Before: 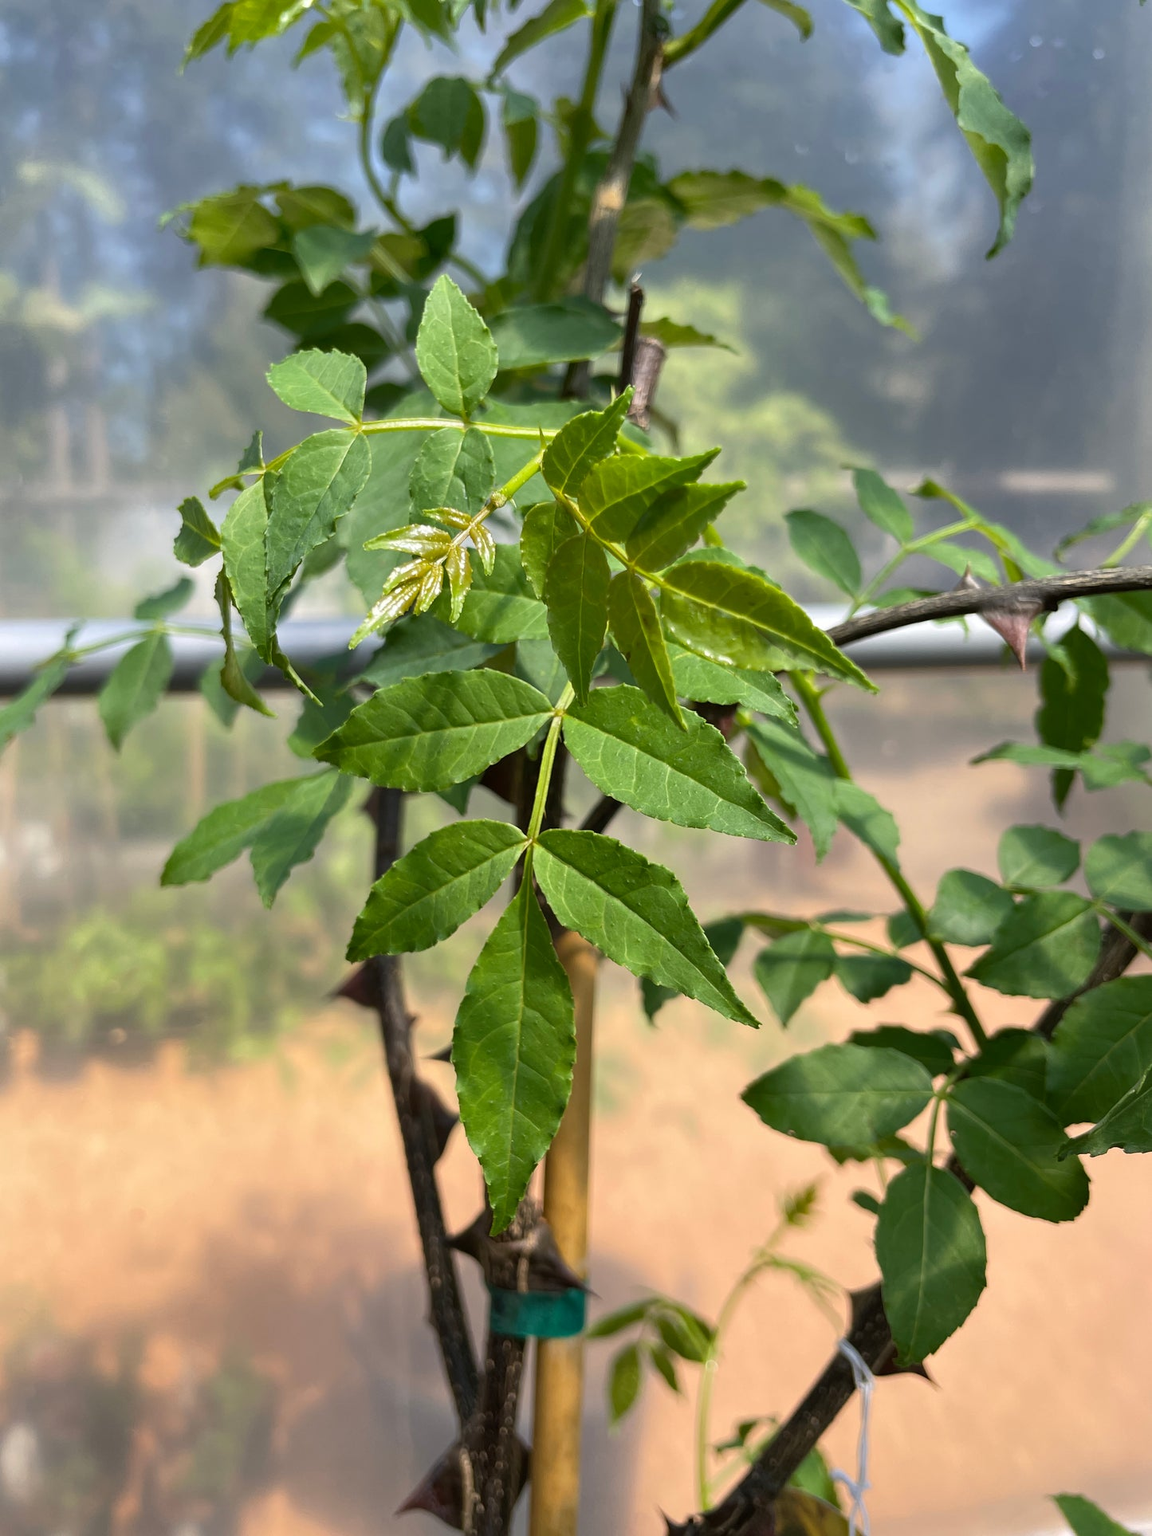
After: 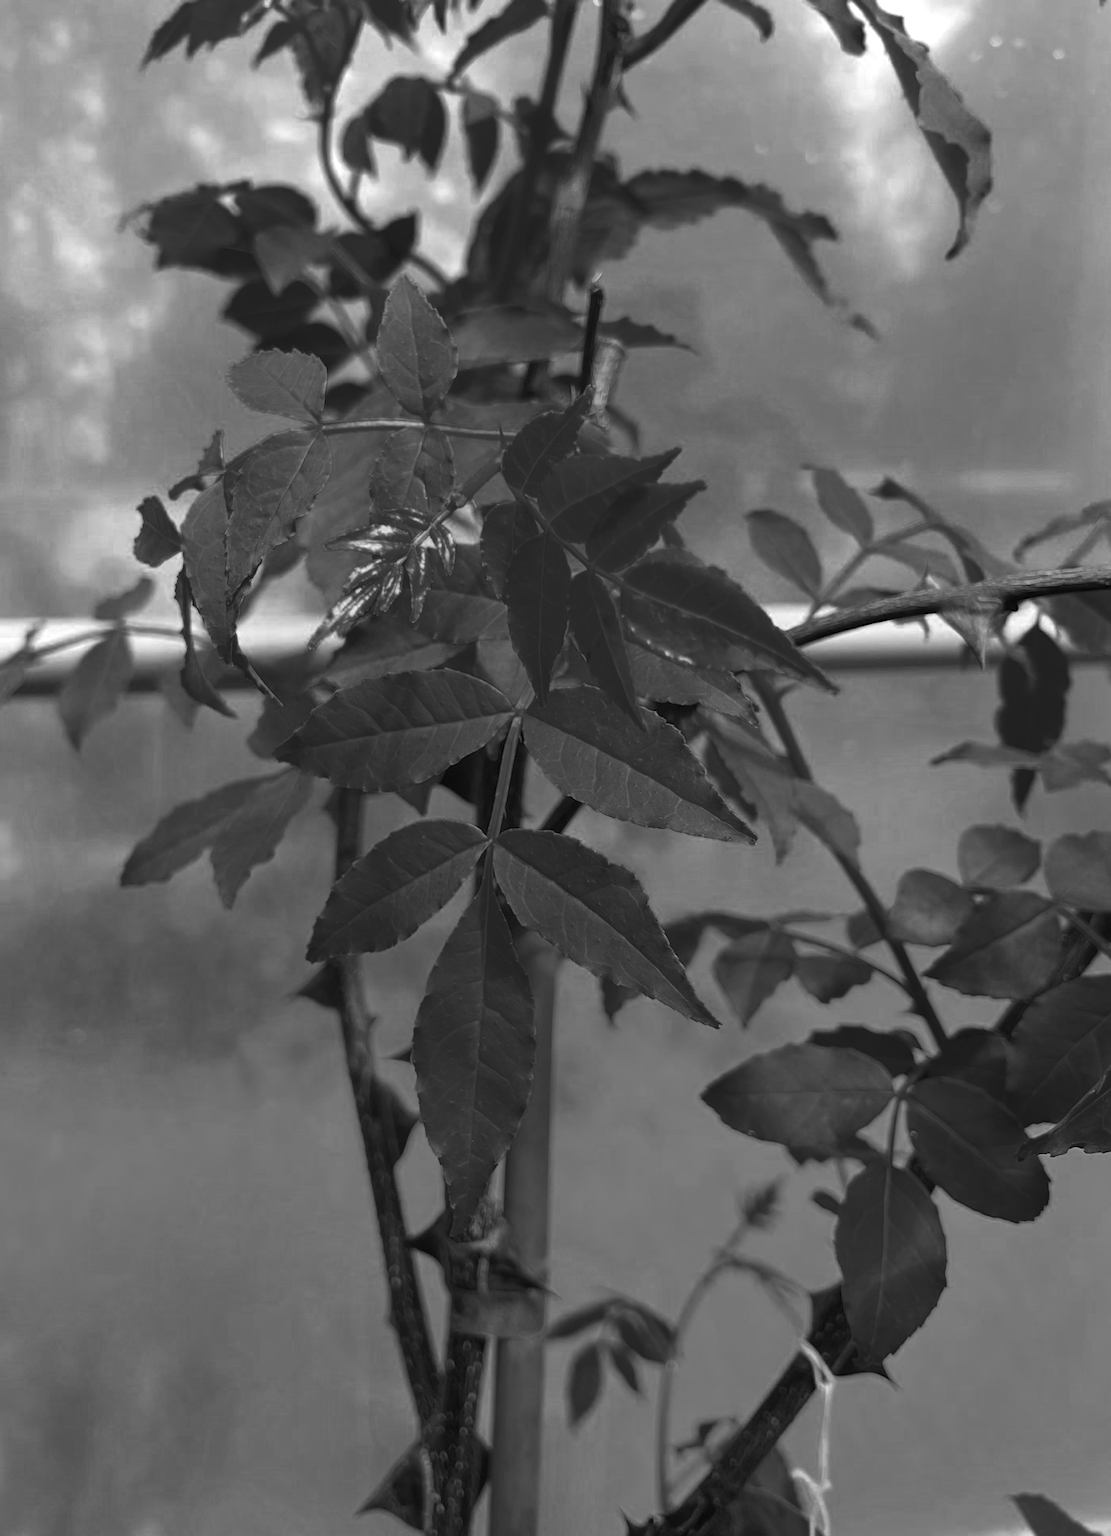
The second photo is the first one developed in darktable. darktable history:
crop and rotate: left 3.475%
local contrast: mode bilateral grid, contrast 99, coarseness 99, detail 91%, midtone range 0.2
color correction: highlights a* -7.9, highlights b* 3.4
color zones: curves: ch0 [(0.287, 0.048) (0.493, 0.484) (0.737, 0.816)]; ch1 [(0, 0) (0.143, 0) (0.286, 0) (0.429, 0) (0.571, 0) (0.714, 0) (0.857, 0)]
contrast equalizer: y [[0.5 ×6], [0.5 ×6], [0.5, 0.5, 0.501, 0.545, 0.707, 0.863], [0 ×6], [0 ×6]], mix 0.319
